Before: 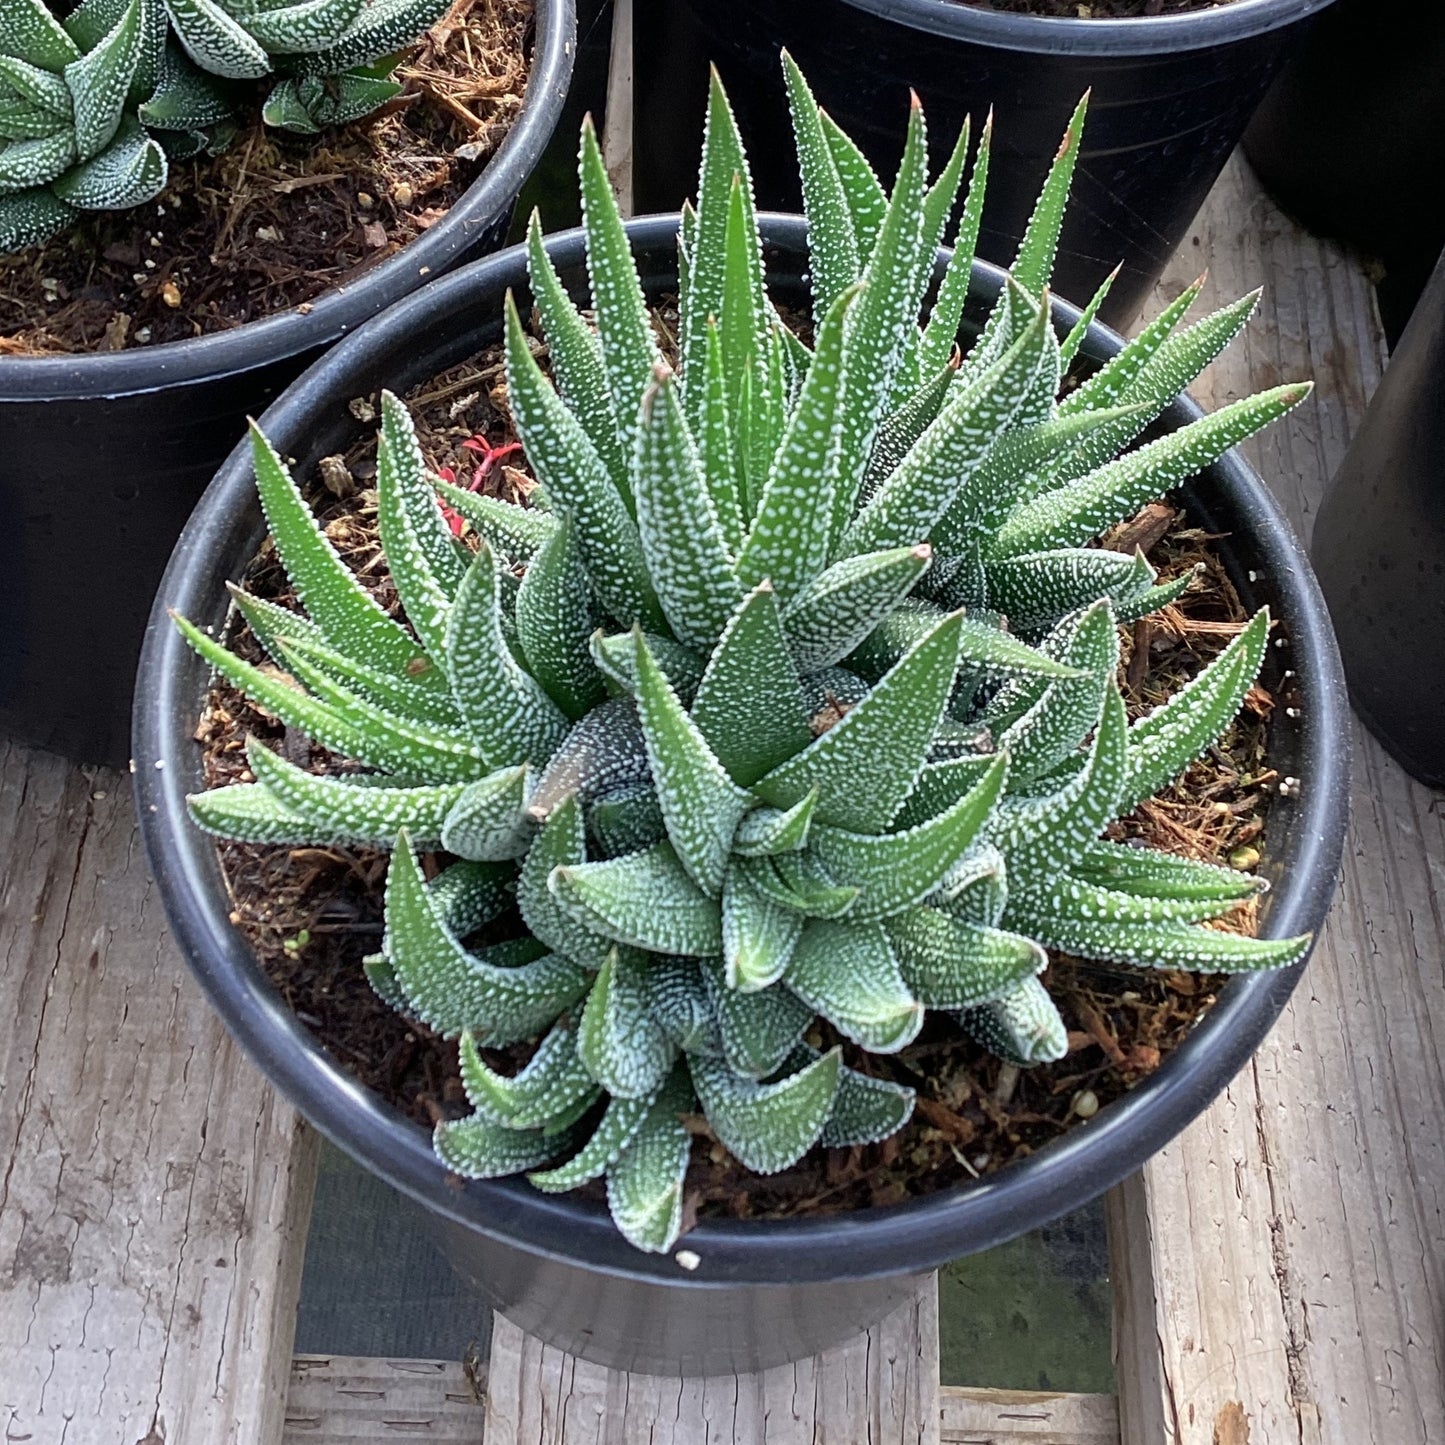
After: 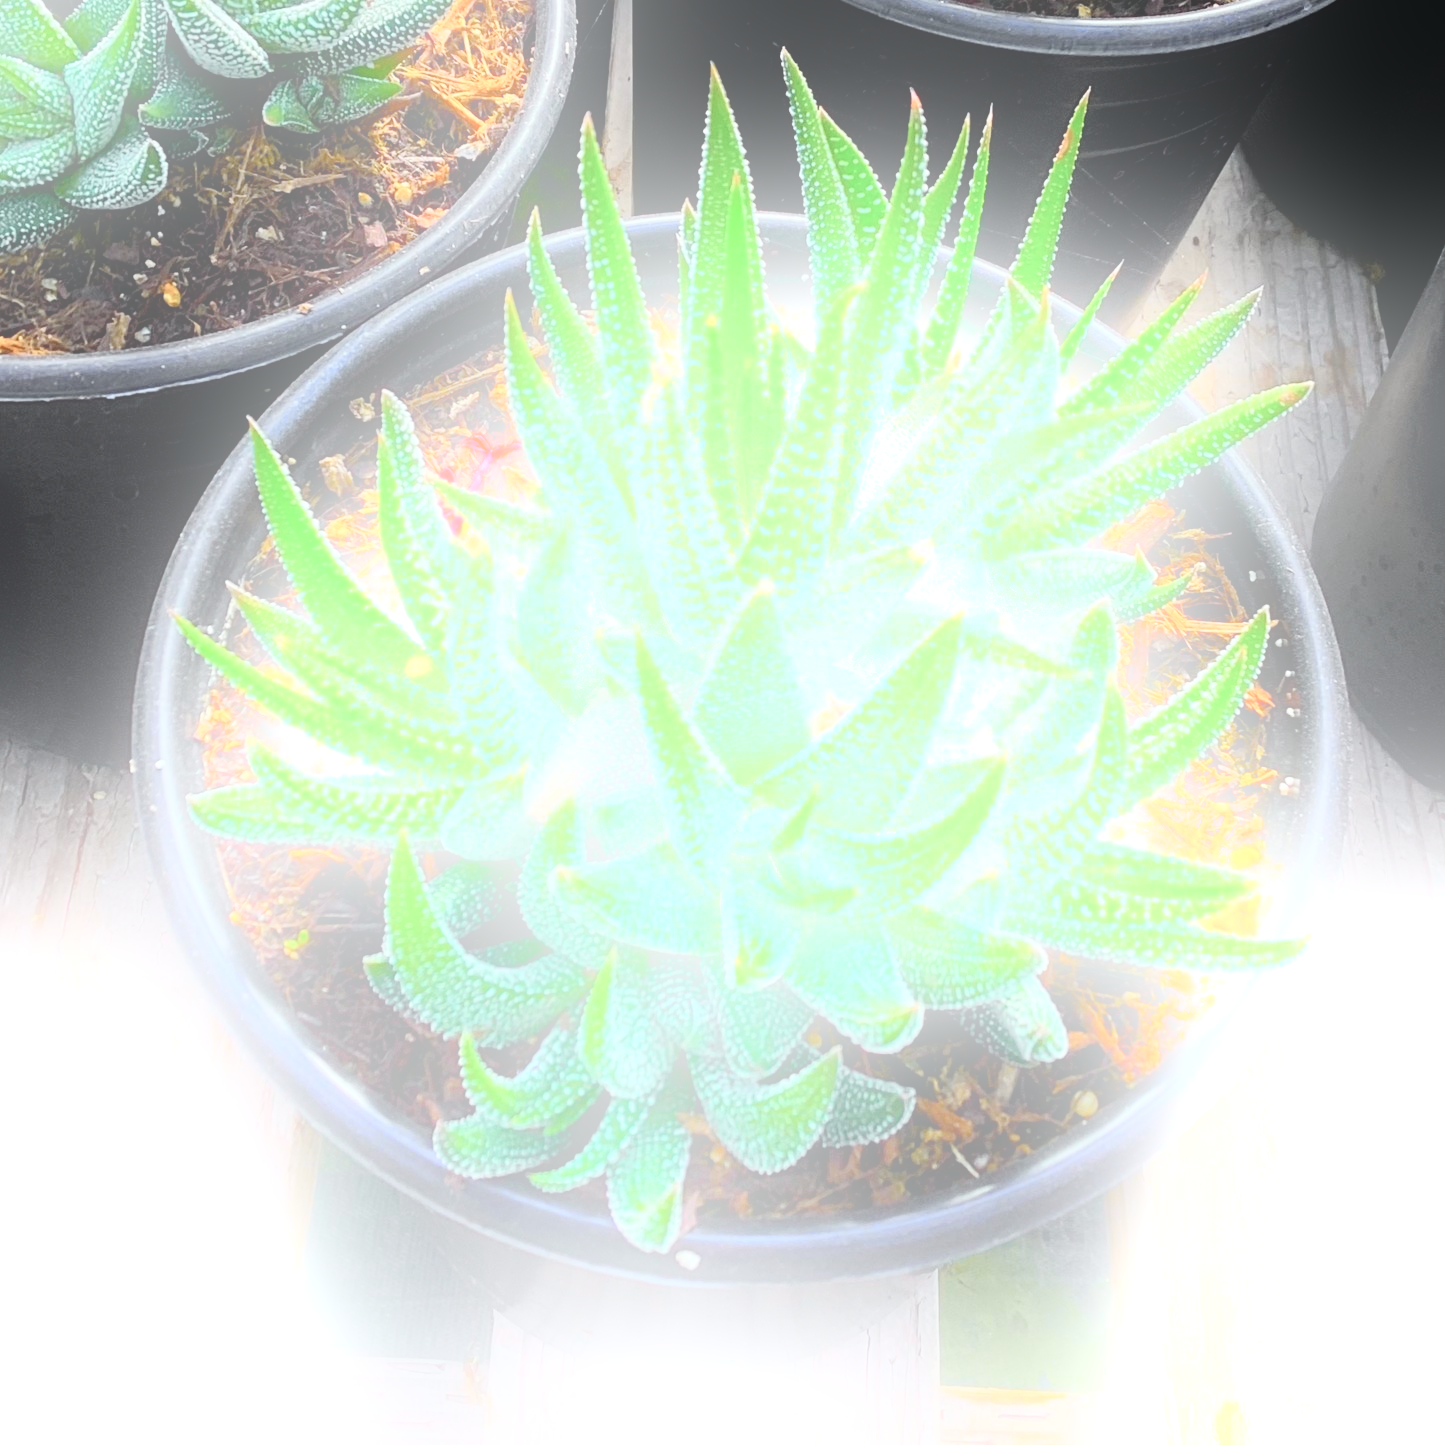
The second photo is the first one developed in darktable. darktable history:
tone curve: curves: ch0 [(0, 0) (0.037, 0.011) (0.131, 0.108) (0.279, 0.279) (0.476, 0.554) (0.617, 0.693) (0.704, 0.77) (0.813, 0.852) (0.916, 0.924) (1, 0.993)]; ch1 [(0, 0) (0.318, 0.278) (0.444, 0.427) (0.493, 0.492) (0.508, 0.502) (0.534, 0.529) (0.562, 0.563) (0.626, 0.662) (0.746, 0.764) (1, 1)]; ch2 [(0, 0) (0.316, 0.292) (0.381, 0.37) (0.423, 0.448) (0.476, 0.492) (0.502, 0.498) (0.522, 0.518) (0.533, 0.532) (0.586, 0.631) (0.634, 0.663) (0.7, 0.7) (0.861, 0.808) (1, 0.951)], color space Lab, independent channels, preserve colors none
bloom: size 25%, threshold 5%, strength 90%
